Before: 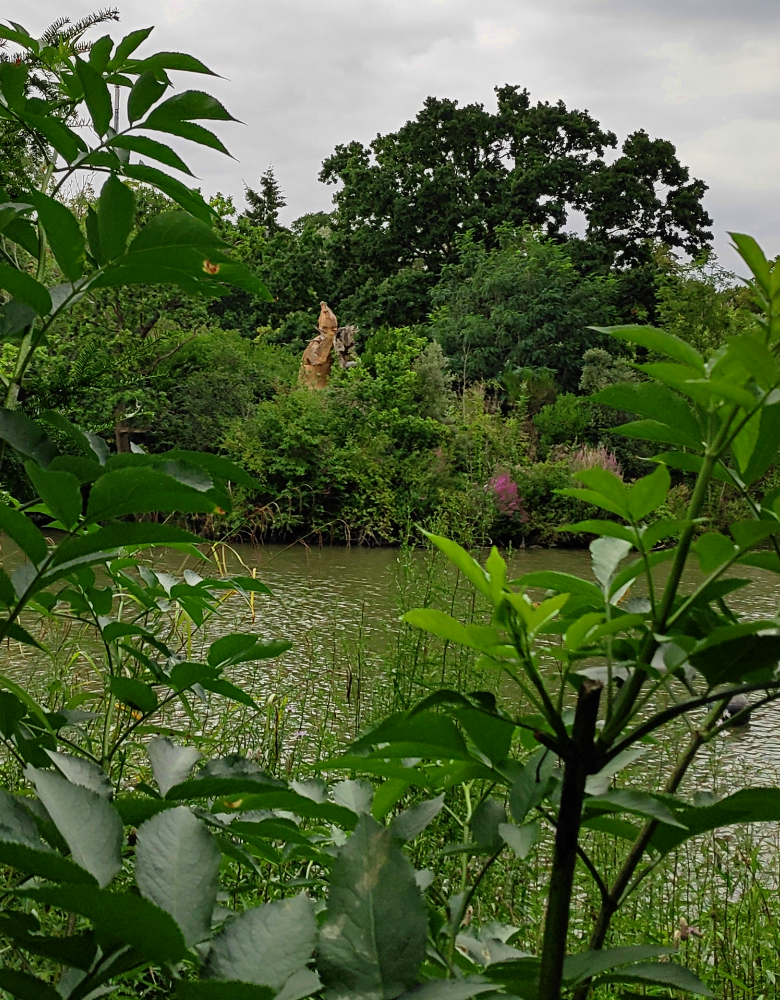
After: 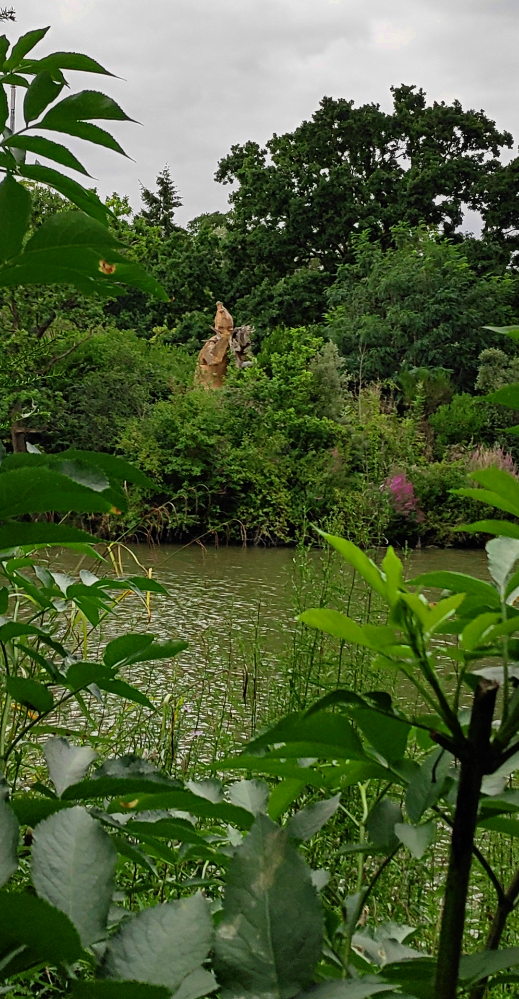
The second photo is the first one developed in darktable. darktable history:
crop and rotate: left 13.42%, right 19.931%
